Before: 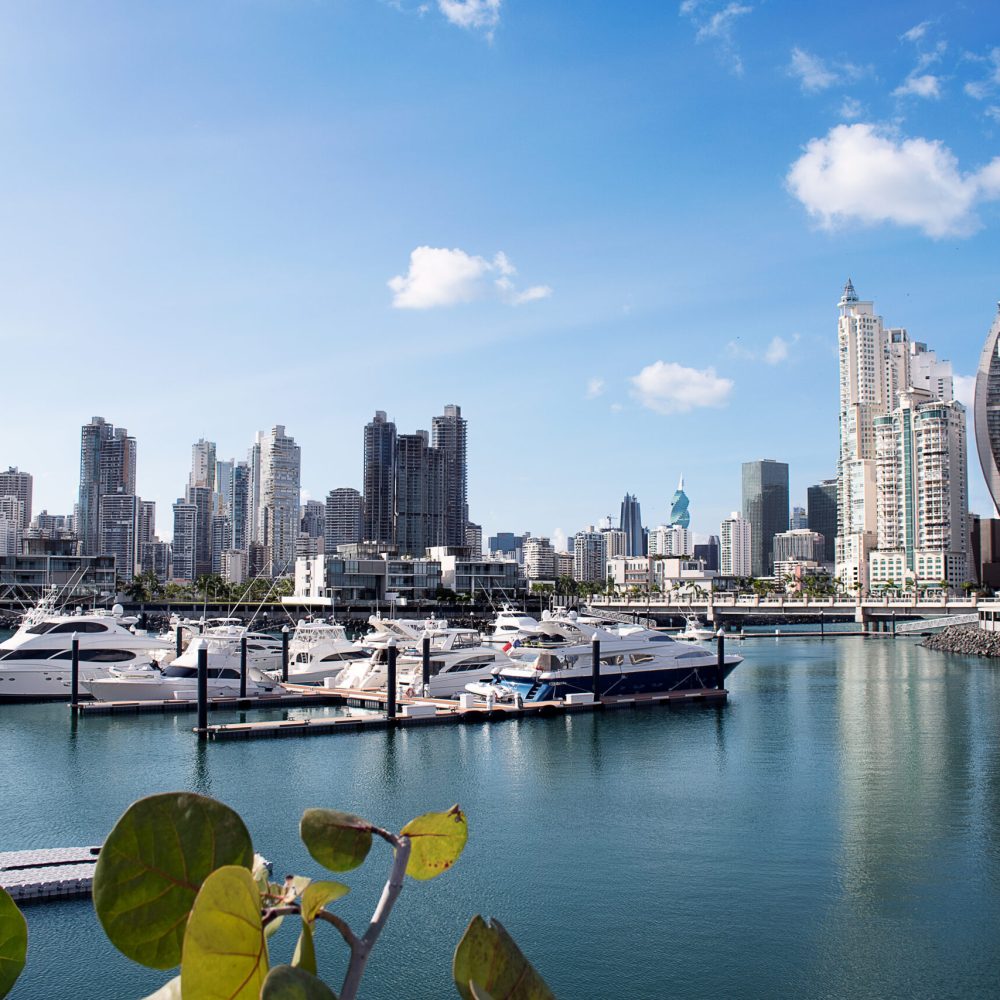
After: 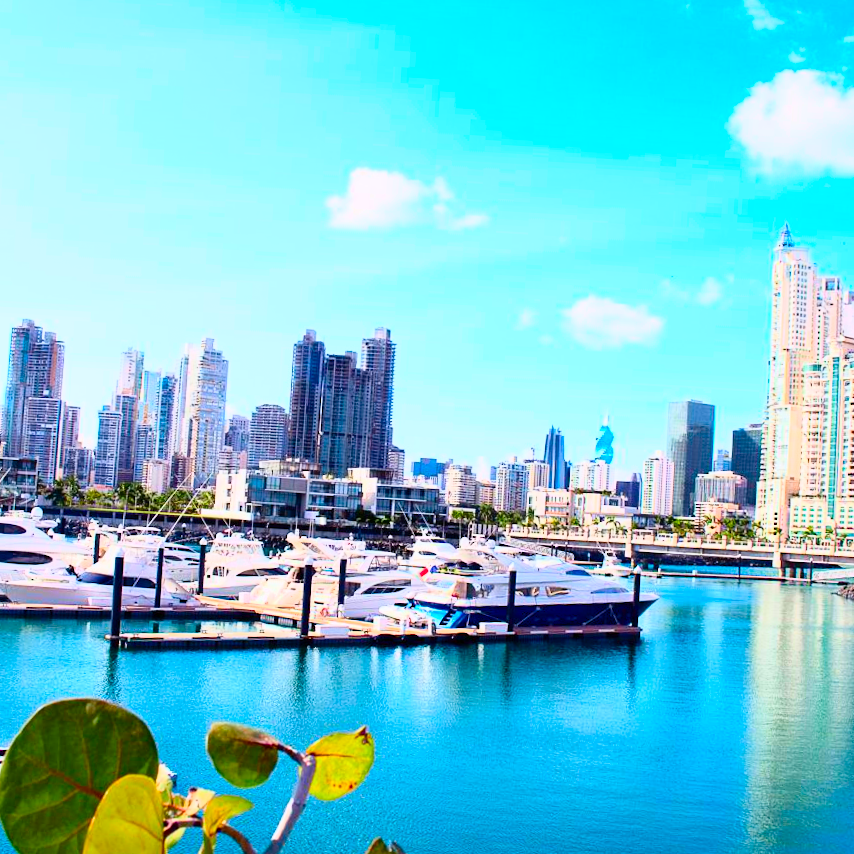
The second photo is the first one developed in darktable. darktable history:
contrast brightness saturation: contrast 0.2, brightness 0.16, saturation 0.22
tone curve: curves: ch0 [(0, 0) (0.091, 0.077) (0.389, 0.458) (0.745, 0.82) (0.844, 0.908) (0.909, 0.942) (1, 0.973)]; ch1 [(0, 0) (0.437, 0.404) (0.5, 0.5) (0.529, 0.55) (0.58, 0.6) (0.616, 0.649) (1, 1)]; ch2 [(0, 0) (0.442, 0.415) (0.5, 0.5) (0.535, 0.557) (0.585, 0.62) (1, 1)], color space Lab, independent channels, preserve colors none
color balance rgb: linear chroma grading › shadows 32%, linear chroma grading › global chroma -2%, linear chroma grading › mid-tones 4%, perceptual saturation grading › global saturation -2%, perceptual saturation grading › highlights -8%, perceptual saturation grading › mid-tones 8%, perceptual saturation grading › shadows 4%, perceptual brilliance grading › highlights 8%, perceptual brilliance grading › mid-tones 4%, perceptual brilliance grading › shadows 2%, global vibrance 16%, saturation formula JzAzBz (2021)
color correction: saturation 1.32
crop and rotate: angle -3.27°, left 5.211%, top 5.211%, right 4.607%, bottom 4.607%
white balance: emerald 1
